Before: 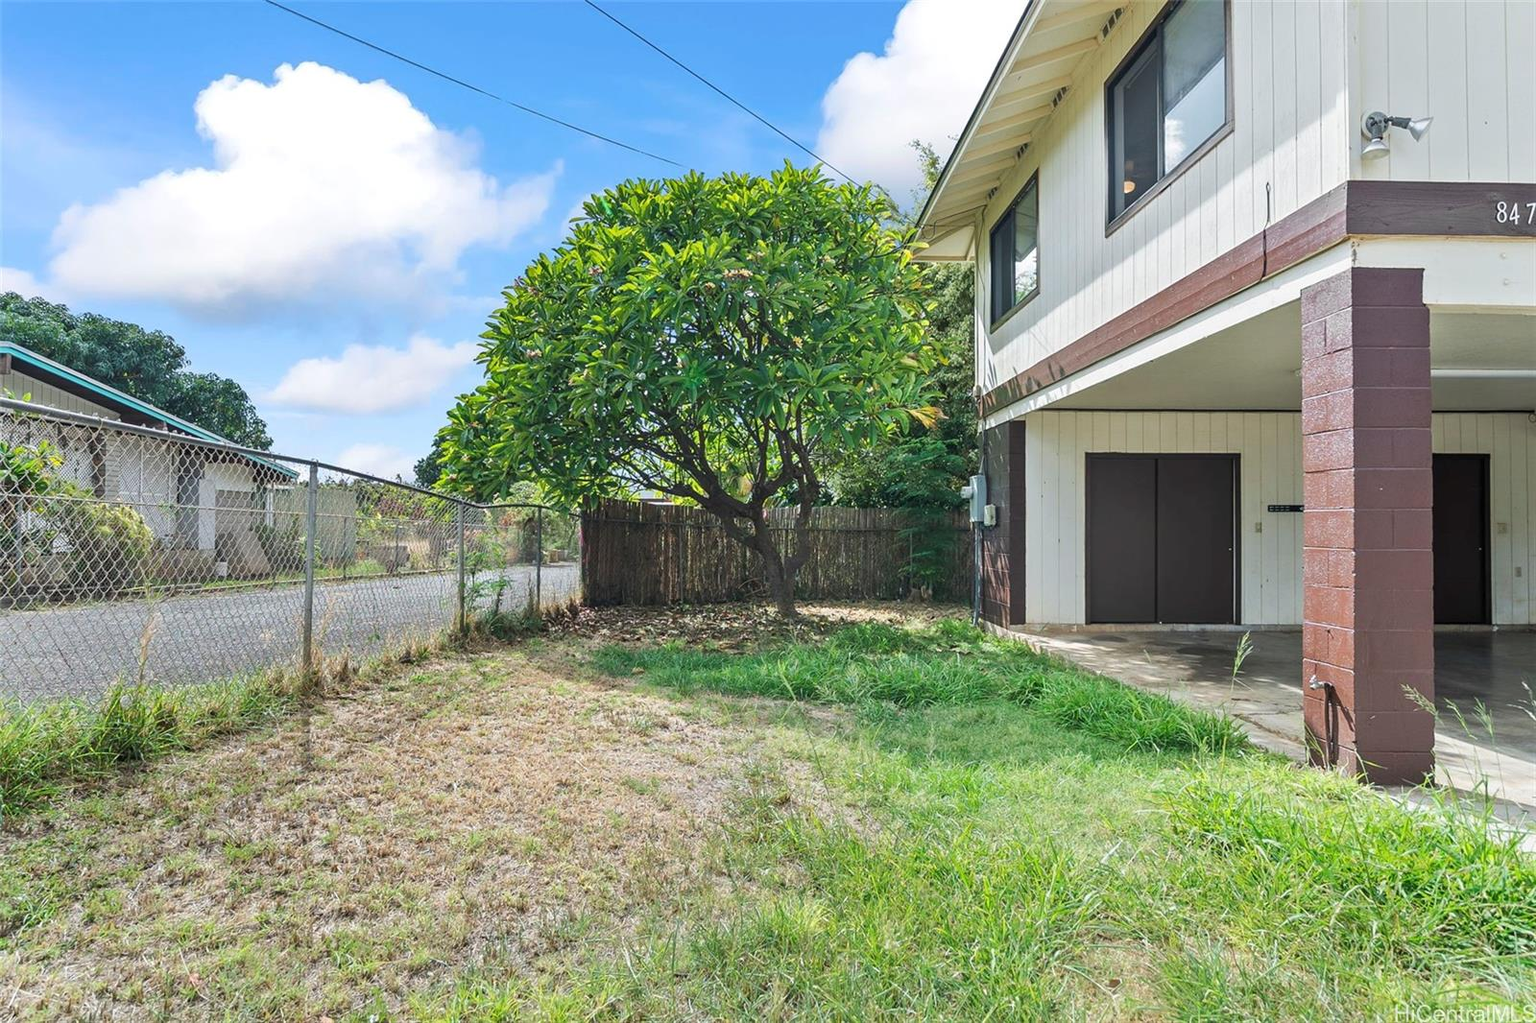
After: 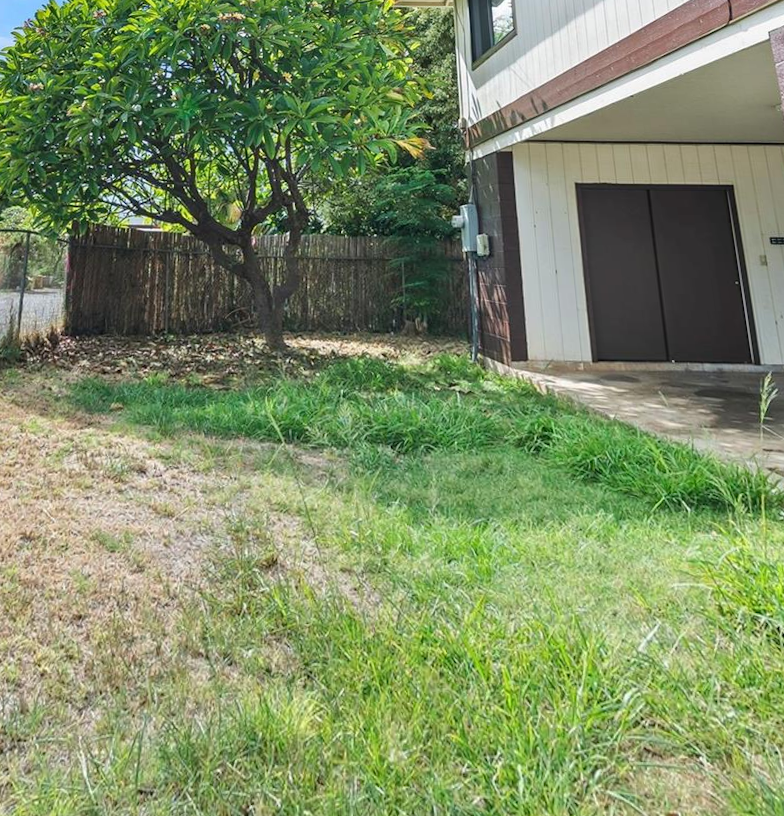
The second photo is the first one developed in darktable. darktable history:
crop and rotate: left 28.256%, top 17.734%, right 12.656%, bottom 3.573%
rotate and perspective: rotation 0.72°, lens shift (vertical) -0.352, lens shift (horizontal) -0.051, crop left 0.152, crop right 0.859, crop top 0.019, crop bottom 0.964
